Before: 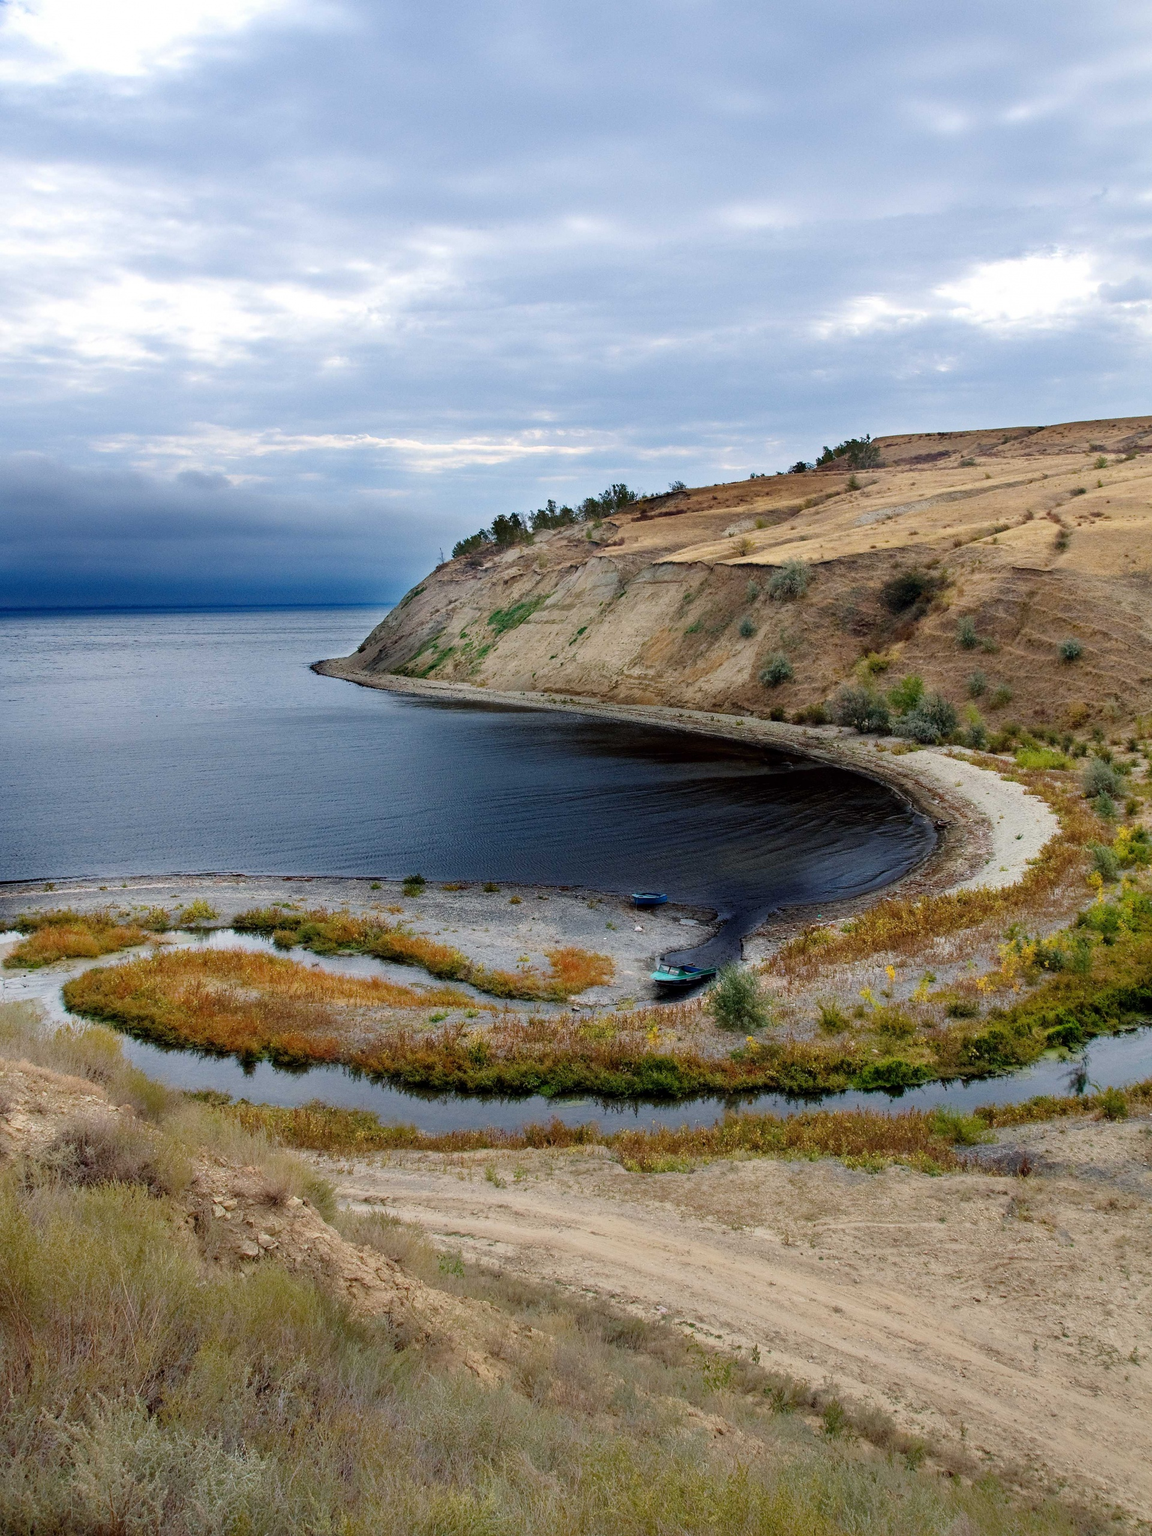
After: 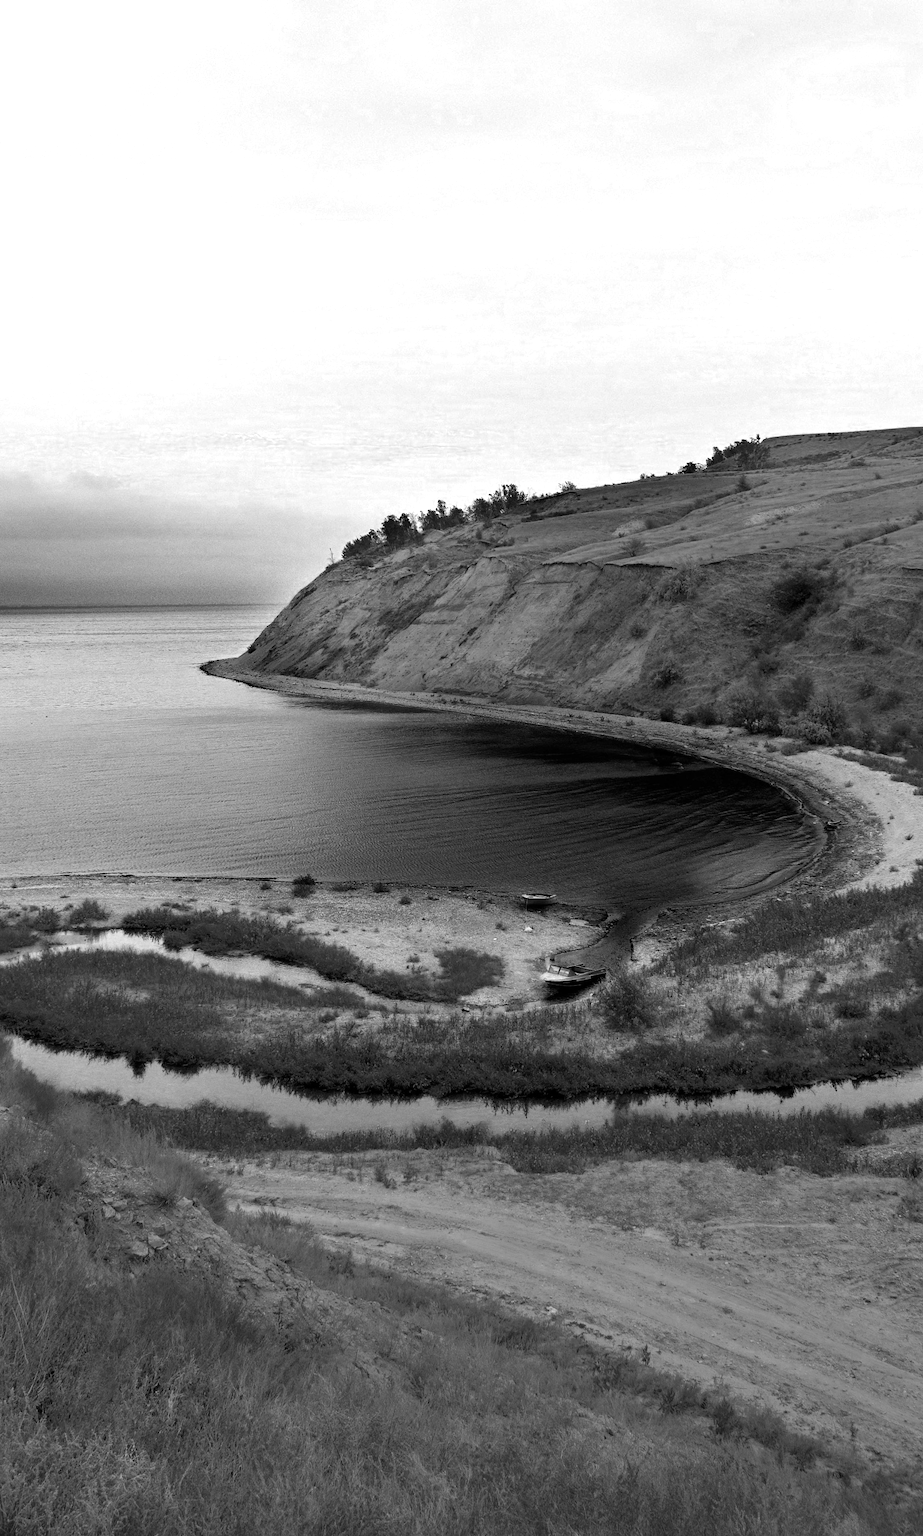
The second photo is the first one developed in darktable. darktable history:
white balance: red 0.988, blue 1.017
color zones: curves: ch0 [(0.287, 0.048) (0.493, 0.484) (0.737, 0.816)]; ch1 [(0, 0) (0.143, 0) (0.286, 0) (0.429, 0) (0.571, 0) (0.714, 0) (0.857, 0)]
crop and rotate: left 9.597%, right 10.195%
